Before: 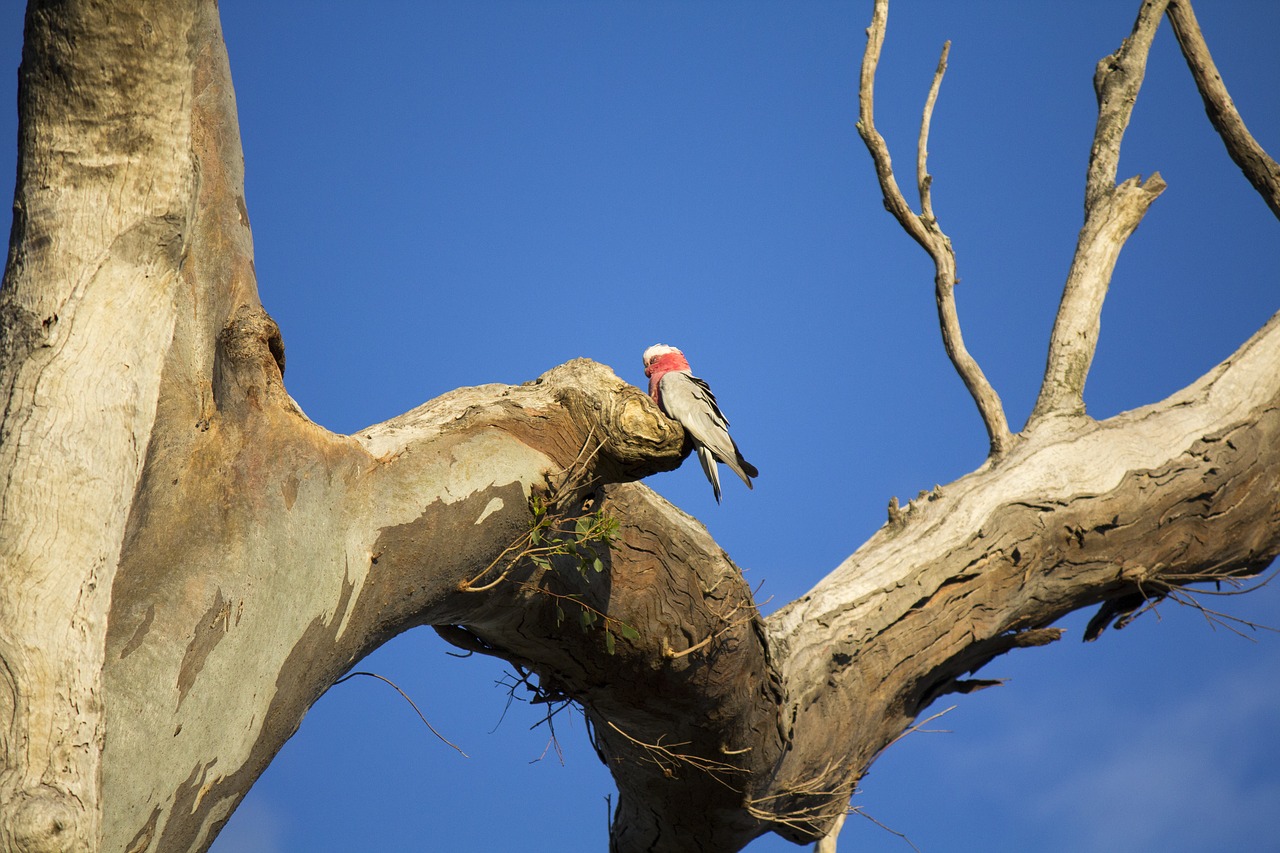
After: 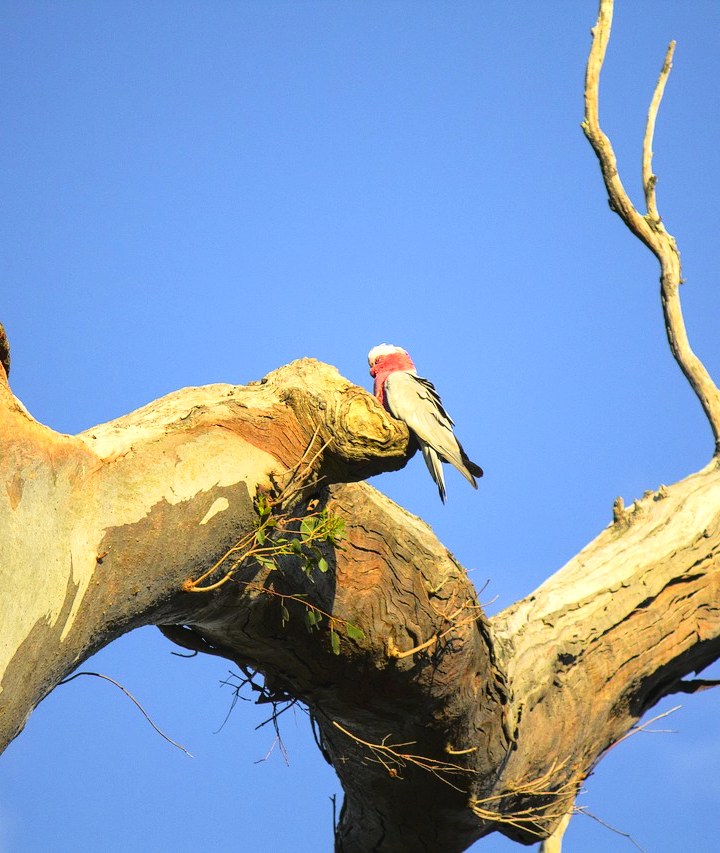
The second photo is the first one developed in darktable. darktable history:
crop: left 21.496%, right 22.254%
exposure: exposure 0.6 EV, compensate highlight preservation false
local contrast: detail 110%
levels: mode automatic, black 0.023%, white 99.97%, levels [0.062, 0.494, 0.925]
tone curve: curves: ch0 [(0, 0) (0.135, 0.09) (0.326, 0.386) (0.489, 0.573) (0.663, 0.749) (0.854, 0.897) (1, 0.974)]; ch1 [(0, 0) (0.366, 0.367) (0.475, 0.453) (0.494, 0.493) (0.504, 0.497) (0.544, 0.569) (0.562, 0.605) (0.622, 0.694) (1, 1)]; ch2 [(0, 0) (0.333, 0.346) (0.375, 0.375) (0.424, 0.43) (0.476, 0.492) (0.502, 0.503) (0.533, 0.534) (0.572, 0.603) (0.605, 0.656) (0.641, 0.709) (1, 1)], color space Lab, independent channels, preserve colors none
